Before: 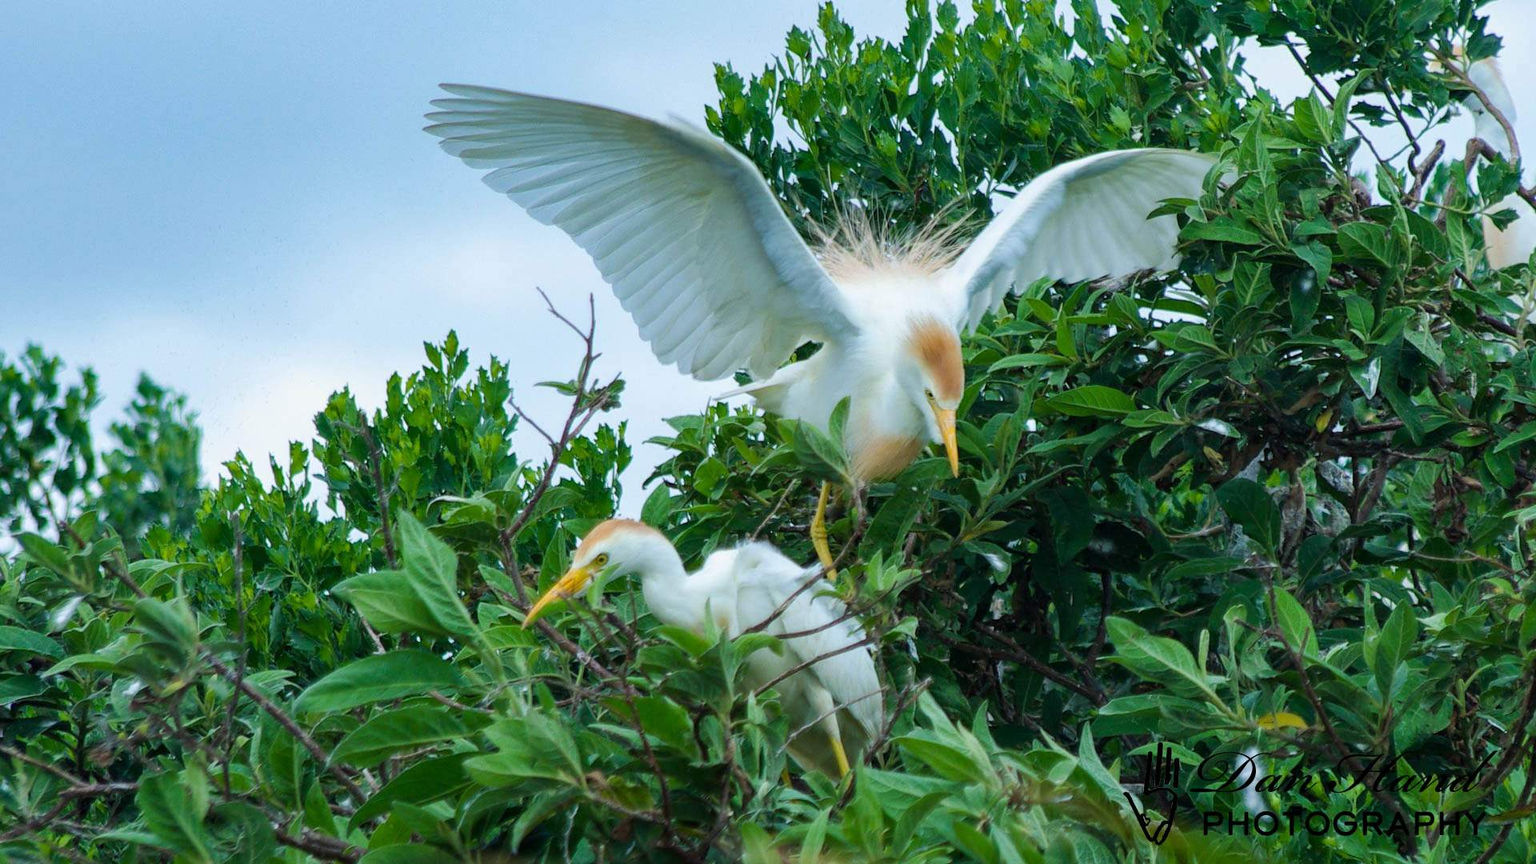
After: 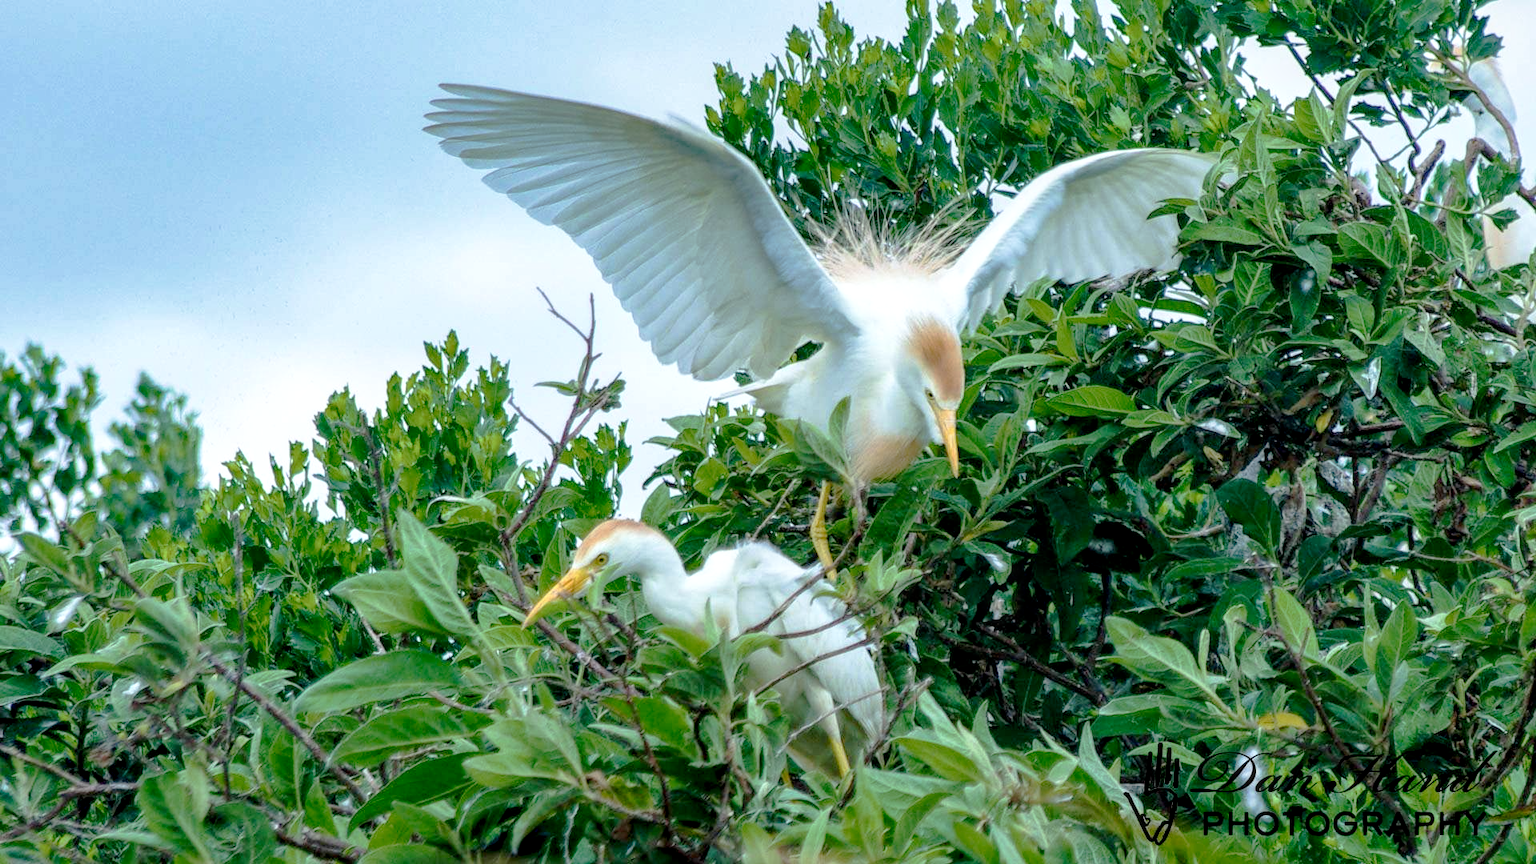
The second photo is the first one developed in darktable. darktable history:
tone curve: curves: ch0 [(0, 0) (0.003, 0.03) (0.011, 0.03) (0.025, 0.033) (0.044, 0.038) (0.069, 0.057) (0.1, 0.109) (0.136, 0.174) (0.177, 0.243) (0.224, 0.313) (0.277, 0.391) (0.335, 0.464) (0.399, 0.515) (0.468, 0.563) (0.543, 0.616) (0.623, 0.679) (0.709, 0.766) (0.801, 0.865) (0.898, 0.948) (1, 1)], preserve colors none
local contrast: detail 130%
